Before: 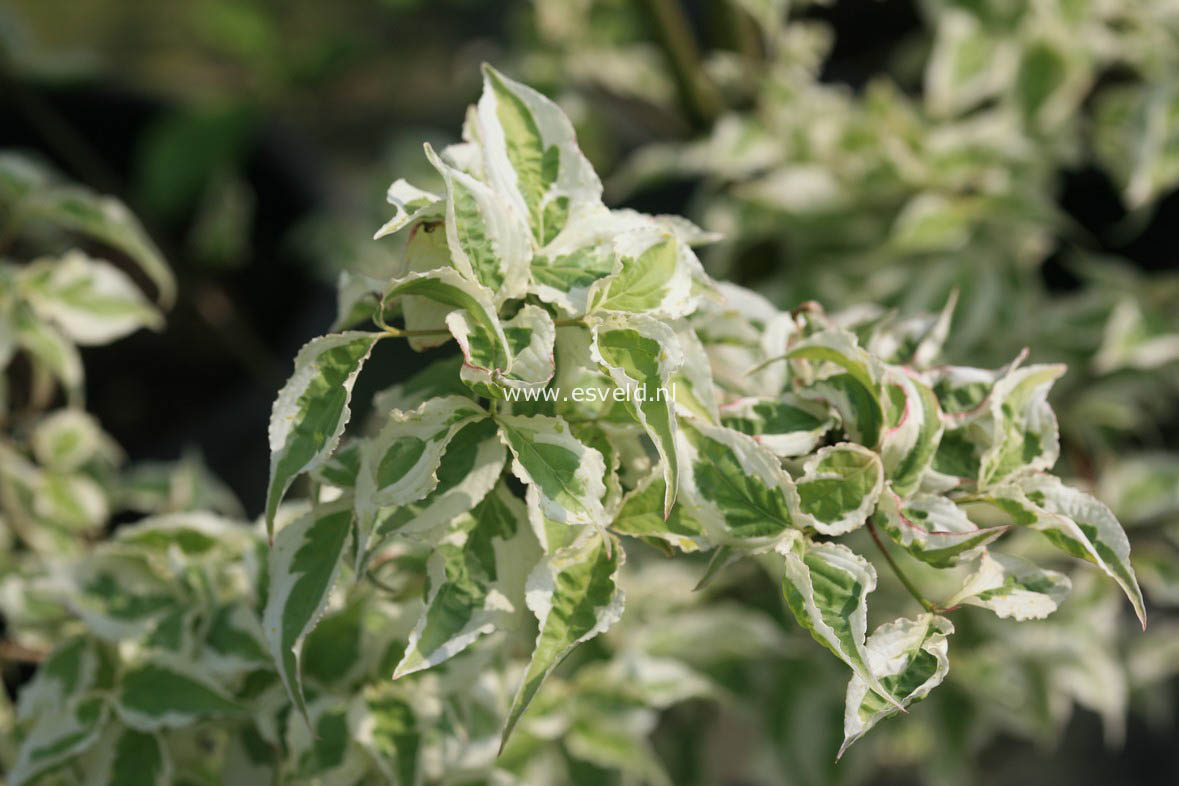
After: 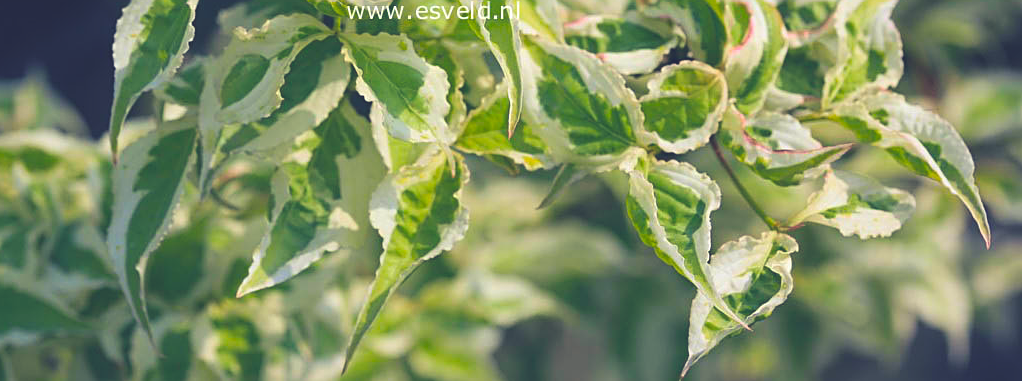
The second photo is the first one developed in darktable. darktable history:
crop and rotate: left 13.281%, top 48.685%, bottom 2.757%
sharpen: on, module defaults
contrast brightness saturation: brightness 0.091, saturation 0.193
color balance rgb: shadows lift › luminance -28.72%, shadows lift › chroma 15.257%, shadows lift › hue 268.97°, power › hue 329.35°, global offset › luminance 1.997%, perceptual saturation grading › global saturation 0.128%, global vibrance 50.722%
